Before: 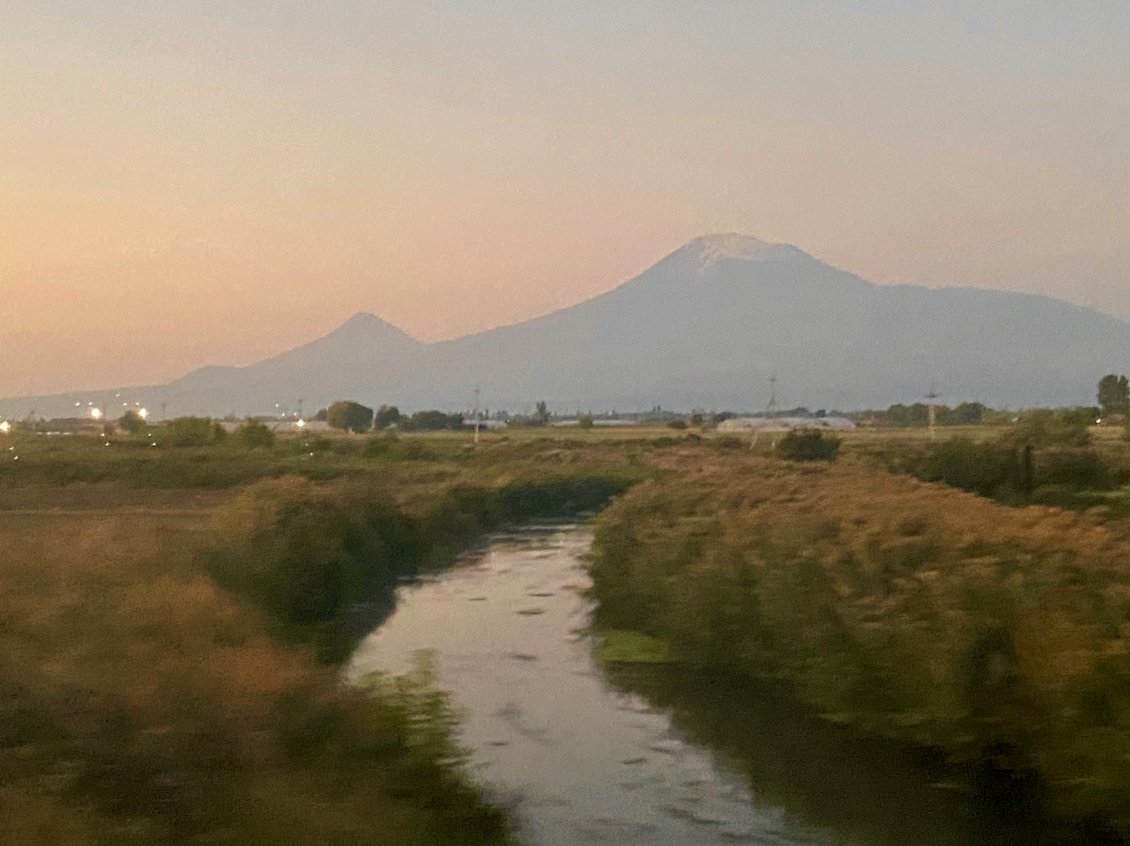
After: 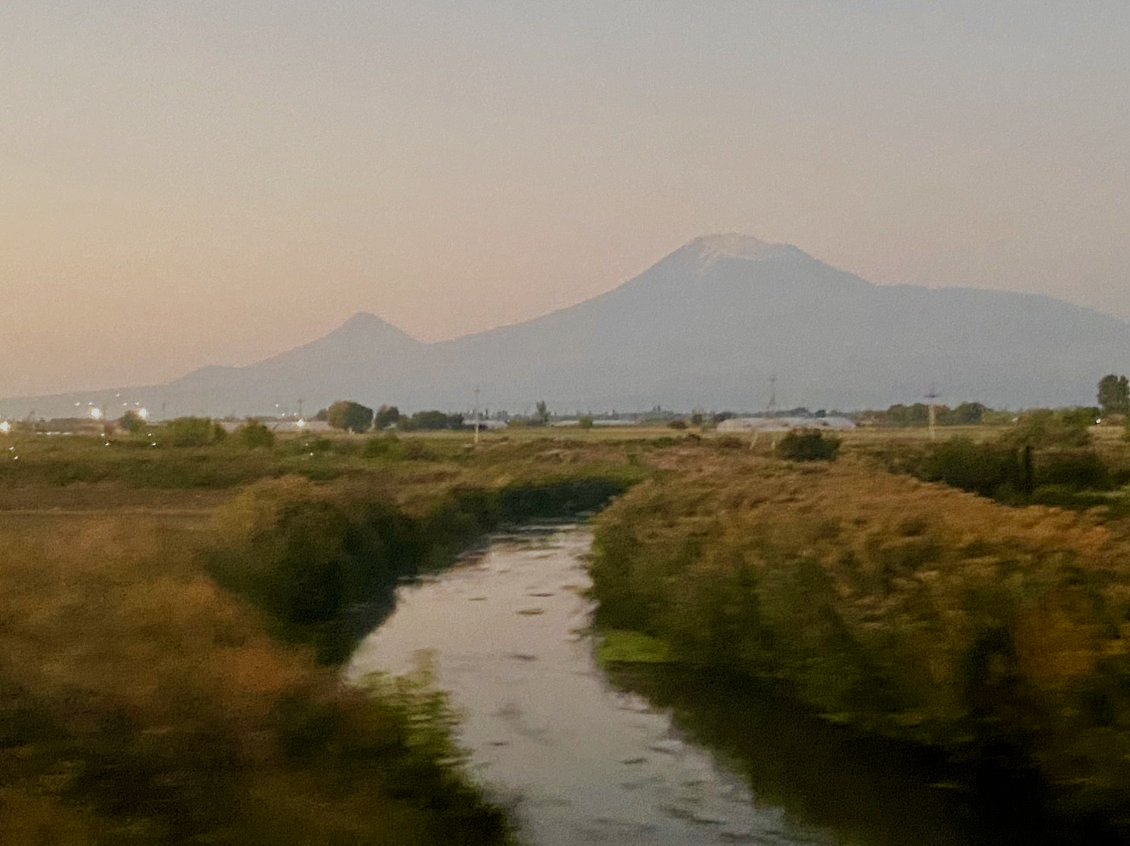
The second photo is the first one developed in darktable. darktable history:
filmic rgb: black relative exposure -7.65 EV, white relative exposure 4.56 EV, hardness 3.61, contrast 1.051, preserve chrominance no, color science v3 (2019), use custom middle-gray values true
